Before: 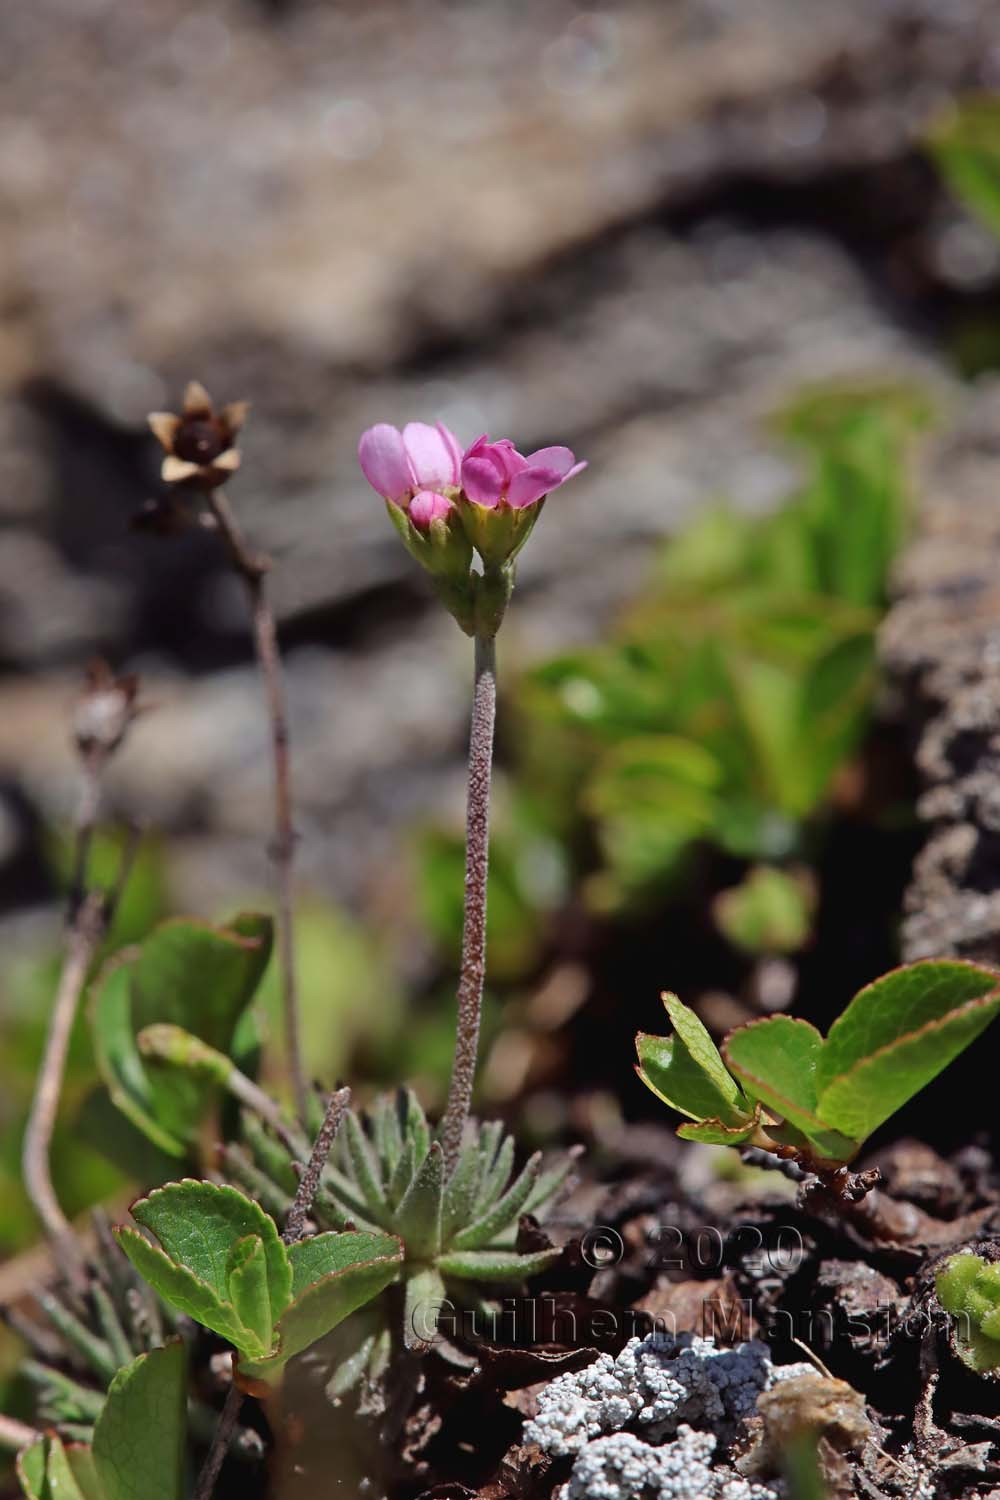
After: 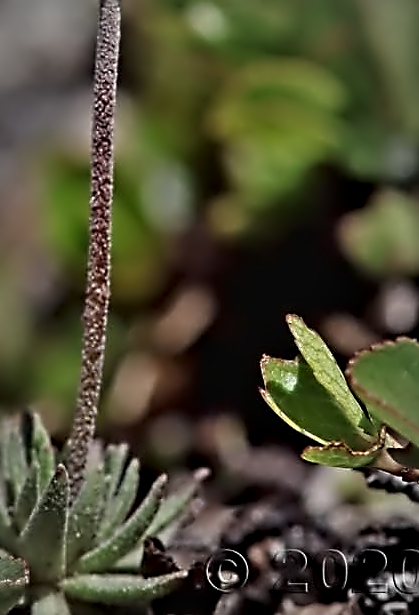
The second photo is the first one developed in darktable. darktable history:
crop: left 37.573%, top 45.134%, right 20.489%, bottom 13.829%
exposure: exposure -0.153 EV, compensate highlight preservation false
sharpen: on, module defaults
contrast equalizer: y [[0.5, 0.542, 0.583, 0.625, 0.667, 0.708], [0.5 ×6], [0.5 ×6], [0, 0.033, 0.067, 0.1, 0.133, 0.167], [0, 0.05, 0.1, 0.15, 0.2, 0.25]]
vignetting: fall-off start 67.53%, fall-off radius 66.6%, brightness -0.284, center (-0.117, -0.006), automatic ratio true
